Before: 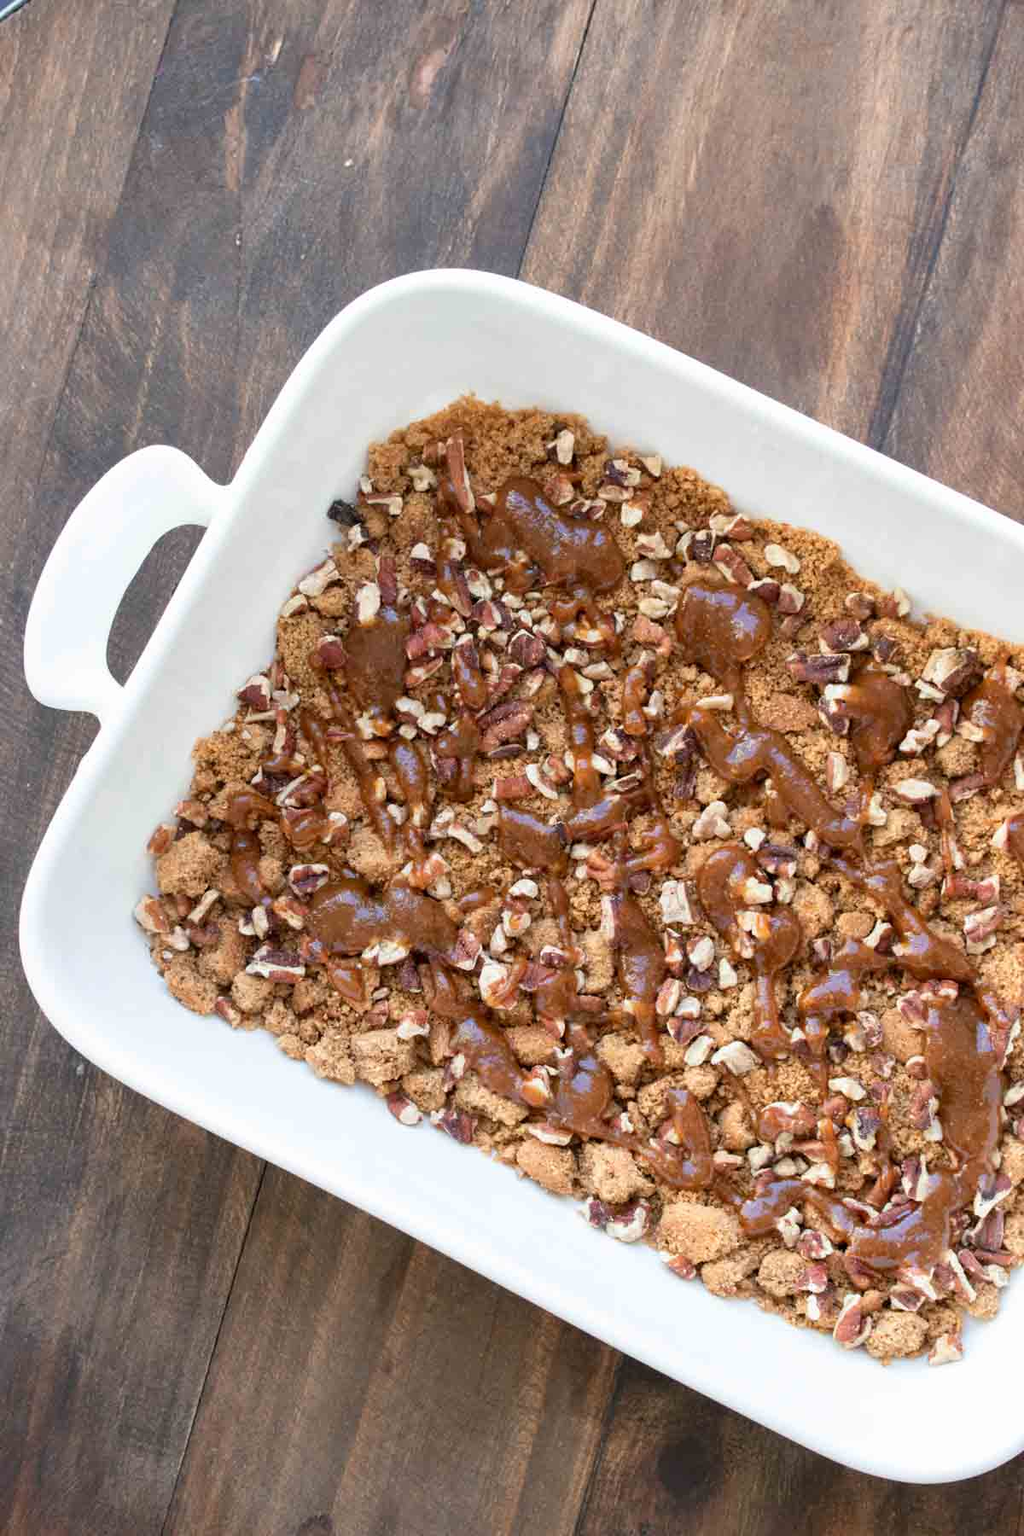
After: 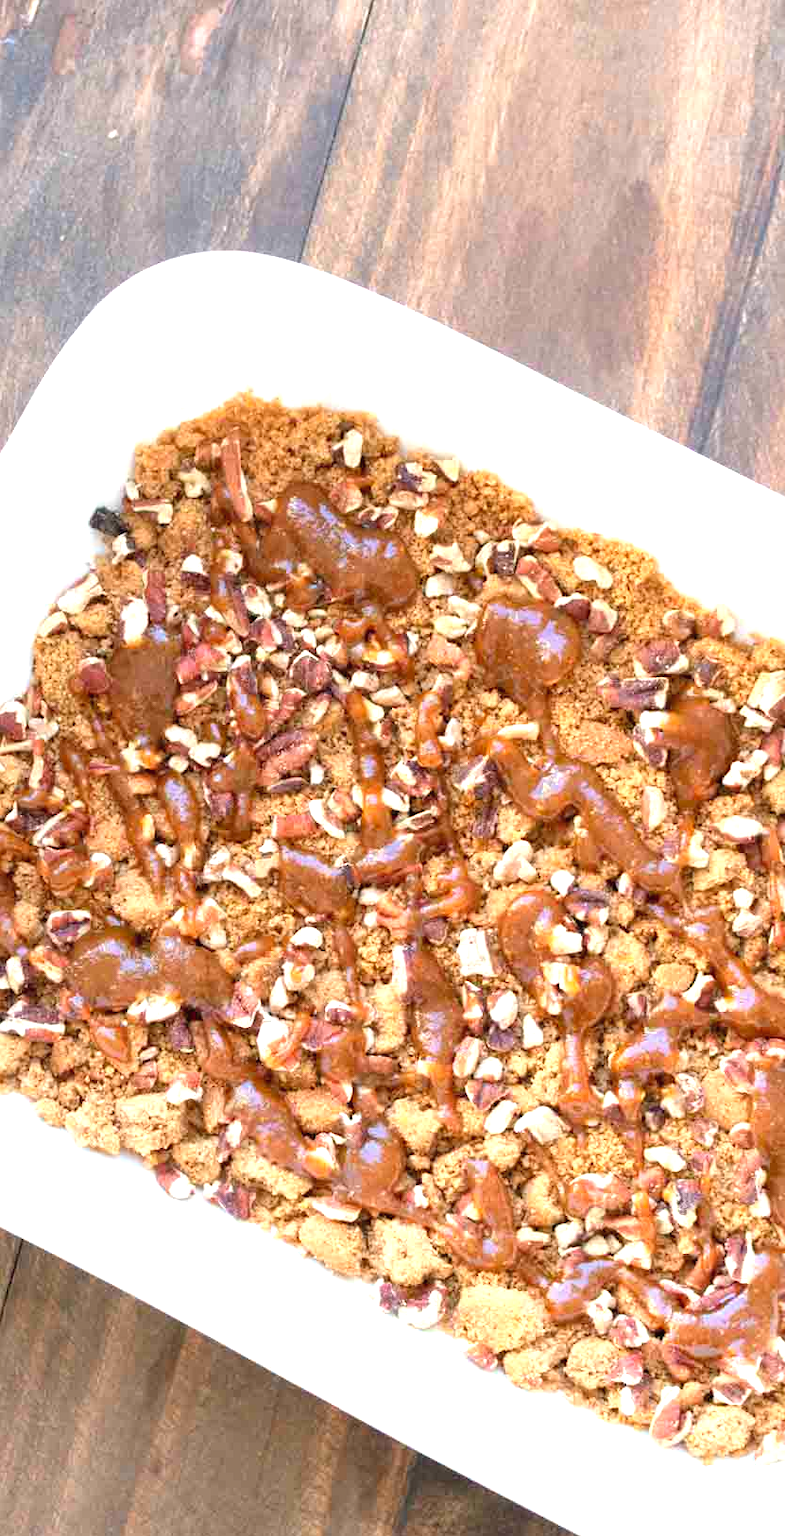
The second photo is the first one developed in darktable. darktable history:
contrast brightness saturation: contrast 0.033, brightness 0.07, saturation 0.126
crop and rotate: left 24.101%, top 2.765%, right 6.516%, bottom 6.887%
exposure: black level correction 0, exposure 0.898 EV, compensate highlight preservation false
